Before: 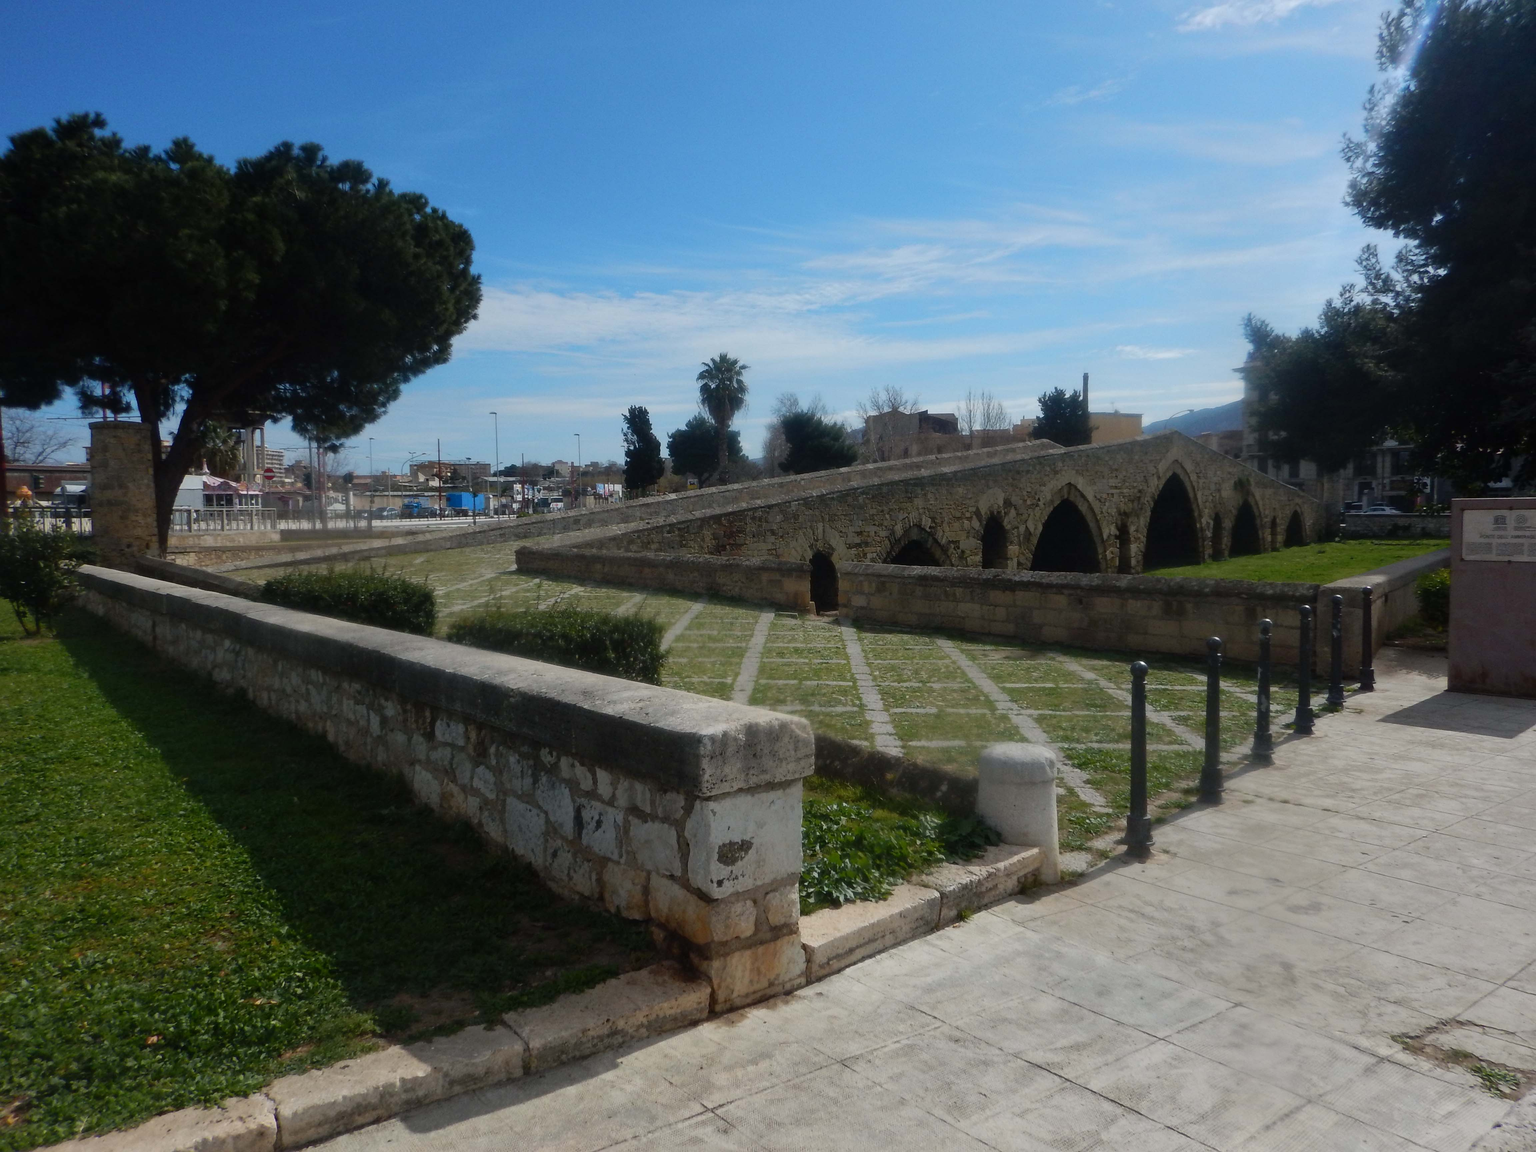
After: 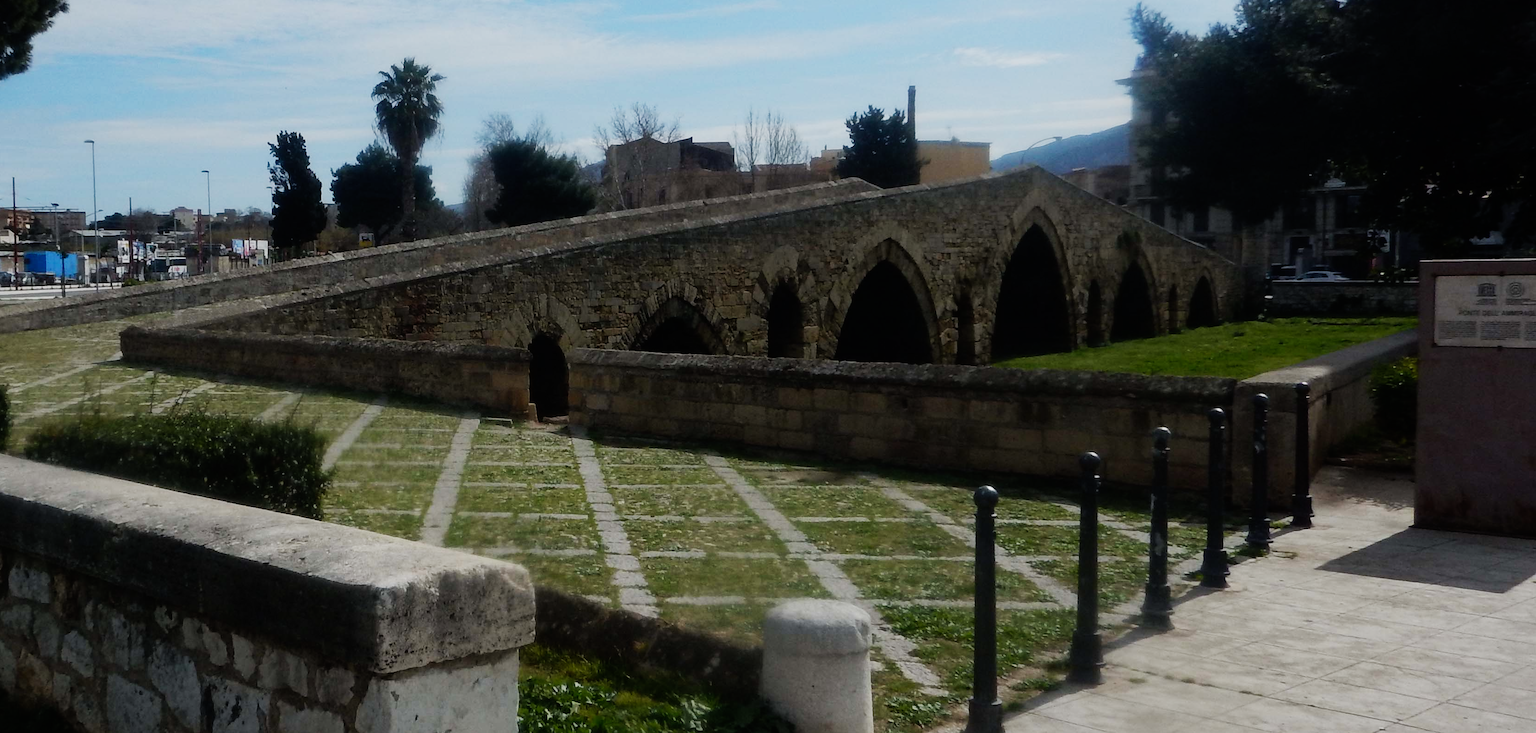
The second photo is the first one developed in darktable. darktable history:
sigmoid: contrast 1.7, skew 0.1, preserve hue 0%, red attenuation 0.1, red rotation 0.035, green attenuation 0.1, green rotation -0.017, blue attenuation 0.15, blue rotation -0.052, base primaries Rec2020
crop and rotate: left 27.938%, top 27.046%, bottom 27.046%
